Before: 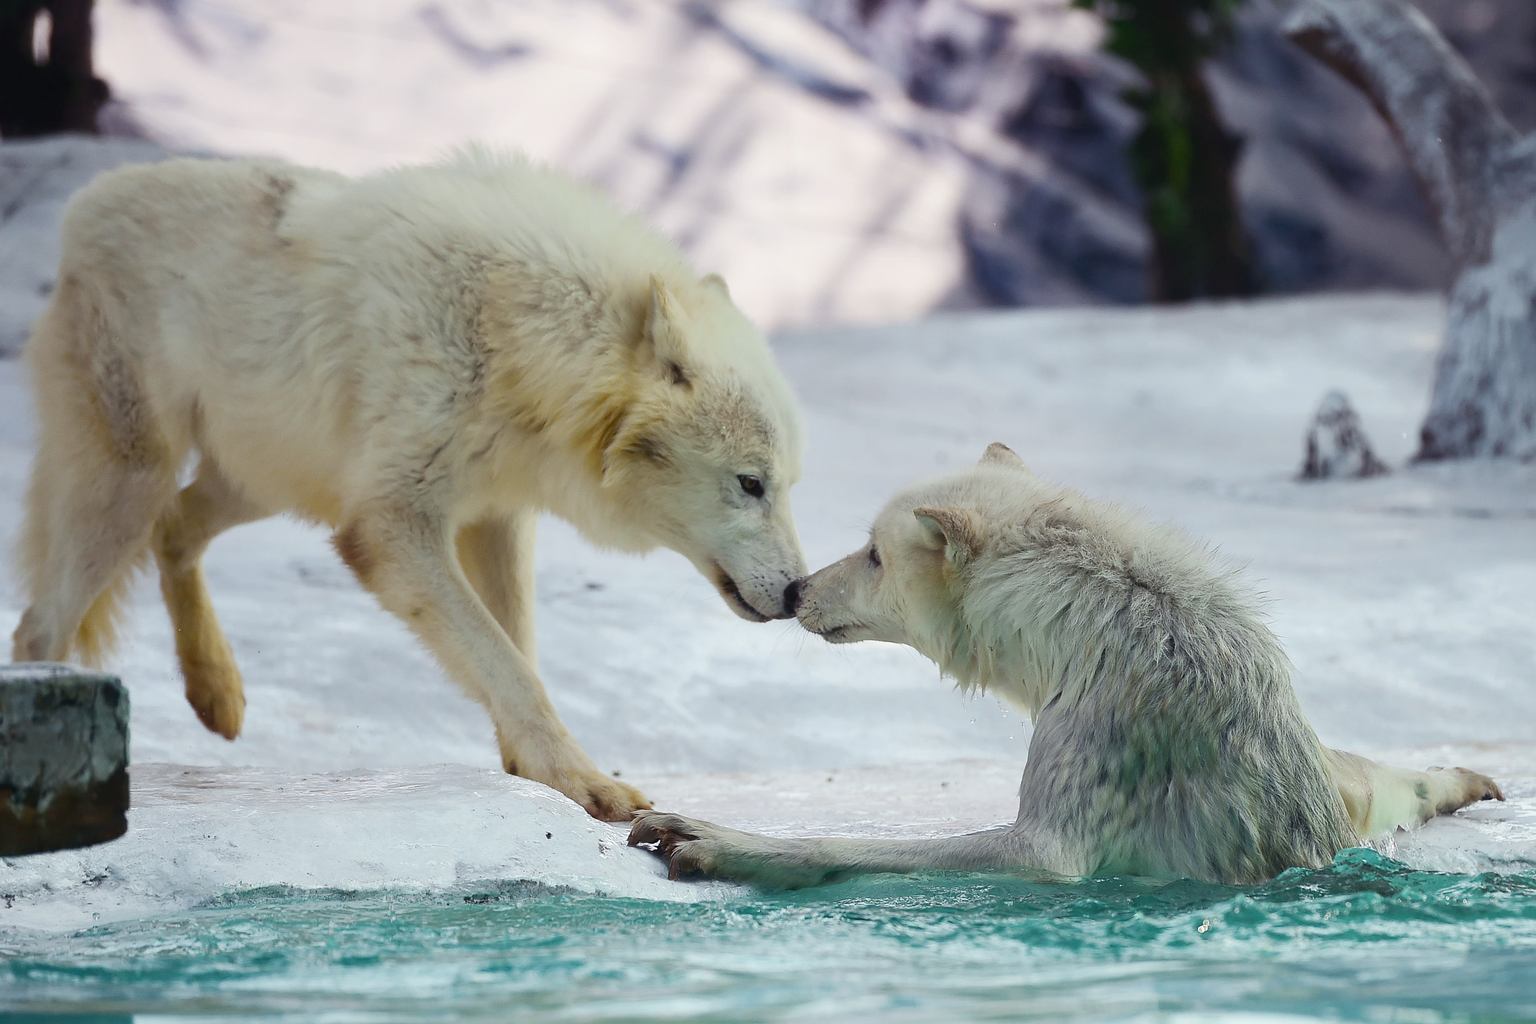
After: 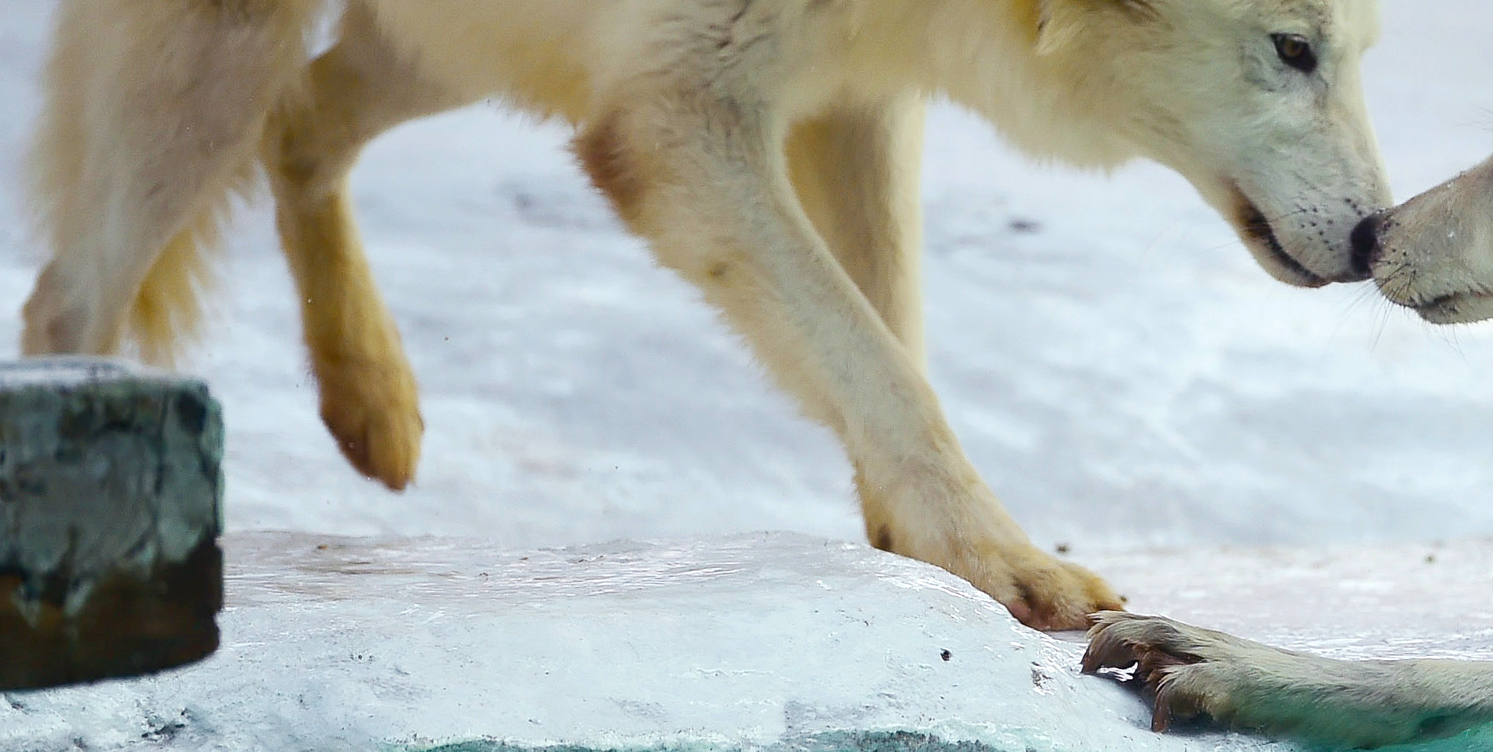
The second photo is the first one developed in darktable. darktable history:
crop: top 44.483%, right 43.593%, bottom 12.892%
exposure: exposure 0.2 EV, compensate highlight preservation false
contrast brightness saturation: saturation 0.18
